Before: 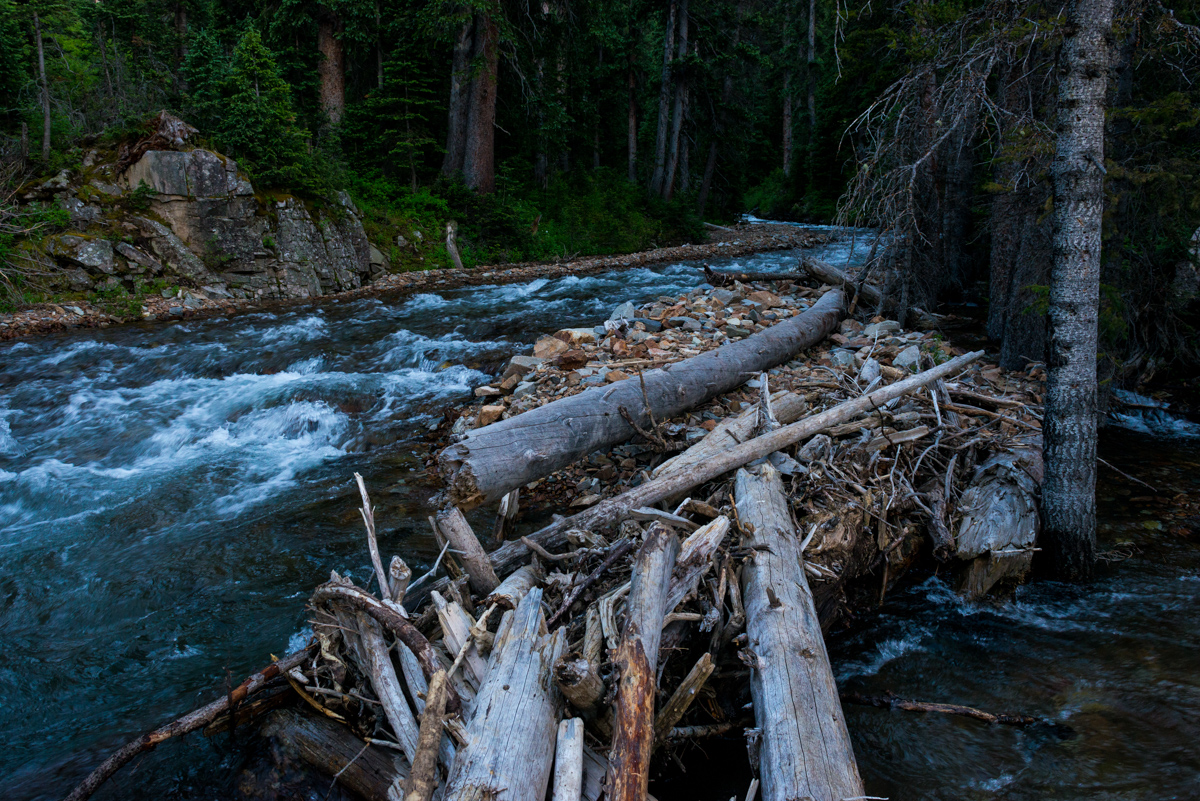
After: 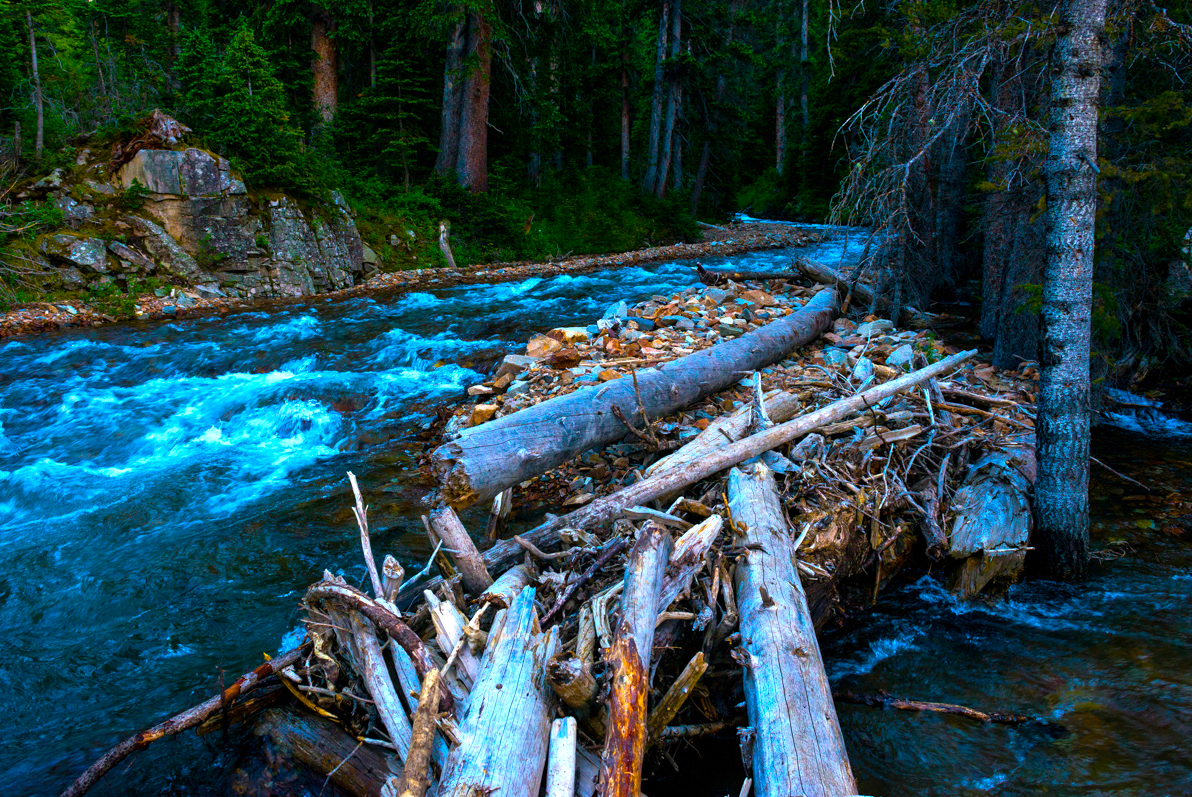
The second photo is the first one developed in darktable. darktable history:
crop and rotate: left 0.614%, top 0.179%, bottom 0.309%
color balance rgb: linear chroma grading › global chroma 25%, perceptual saturation grading › global saturation 40%, perceptual brilliance grading › global brilliance 30%, global vibrance 40%
